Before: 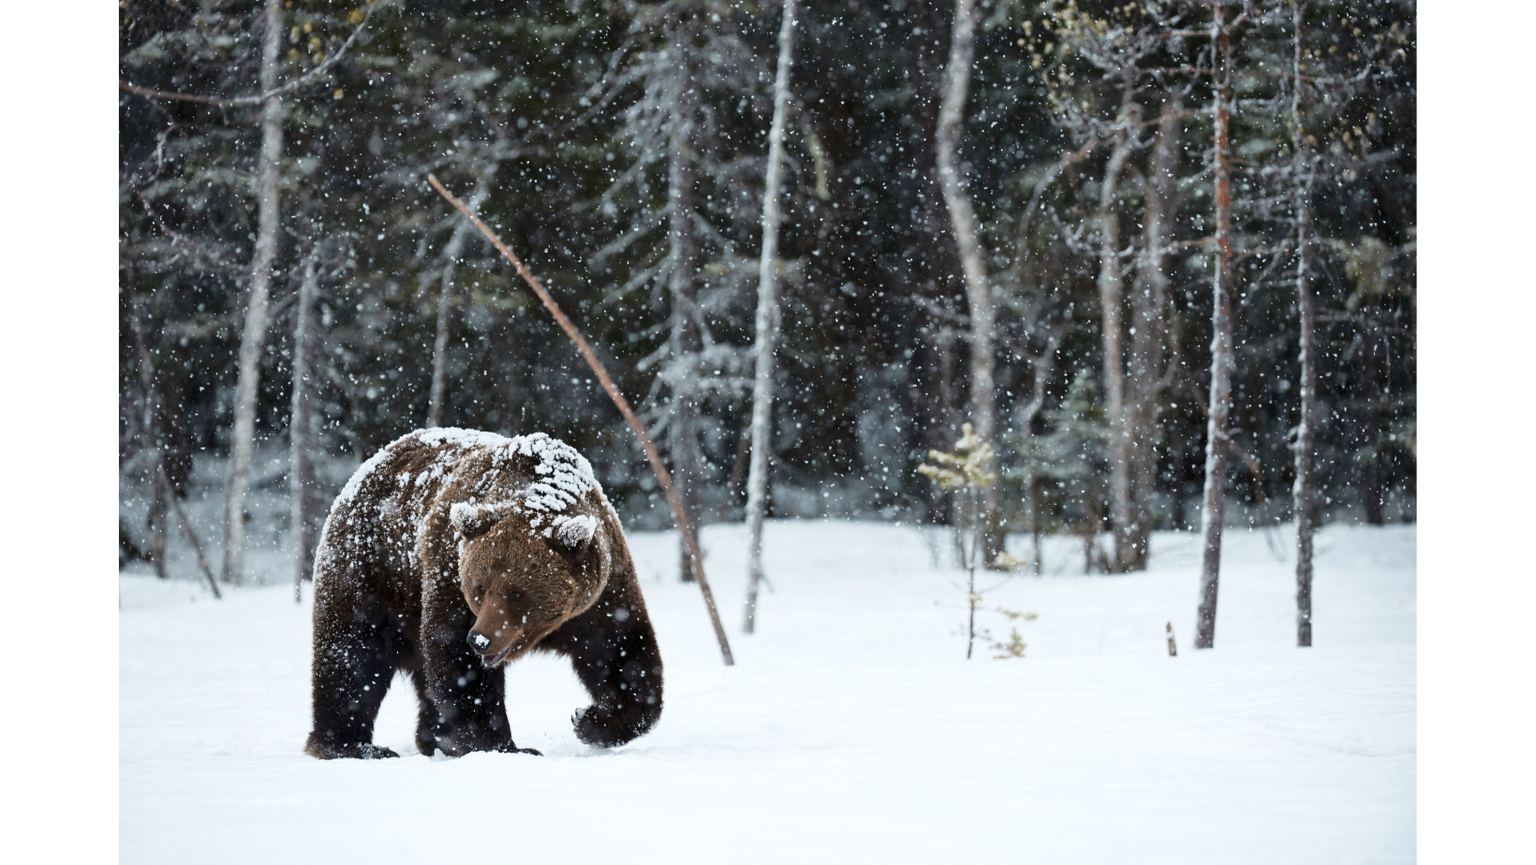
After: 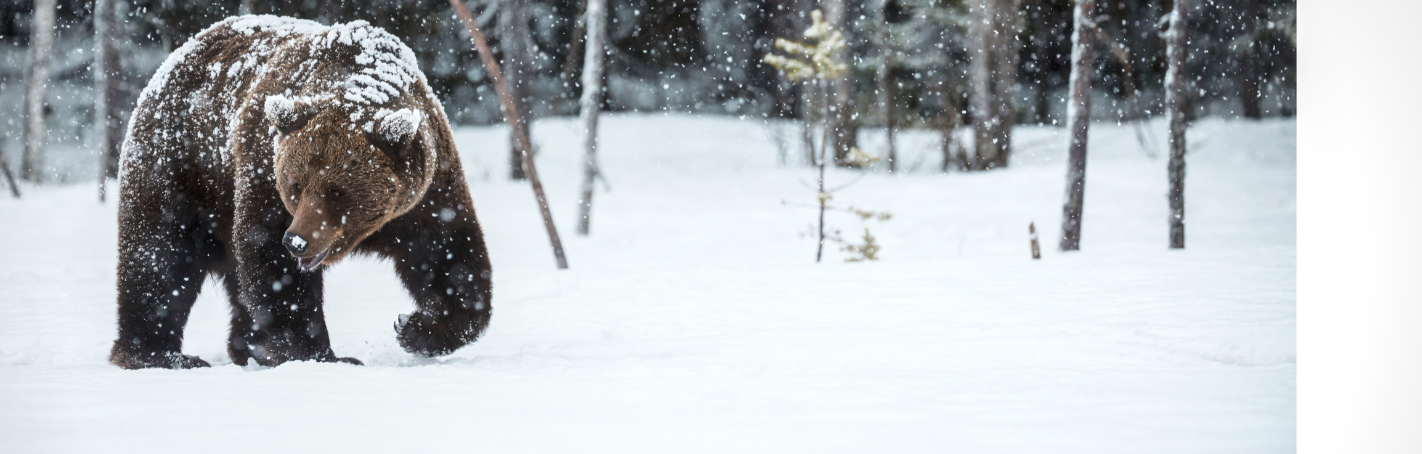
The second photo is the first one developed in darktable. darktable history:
crop and rotate: left 13.287%, top 47.939%, bottom 2.861%
local contrast: on, module defaults
vignetting: fall-off start 91.48%, brightness -0.45, saturation -0.686
haze removal: strength -0.051, compatibility mode true, adaptive false
